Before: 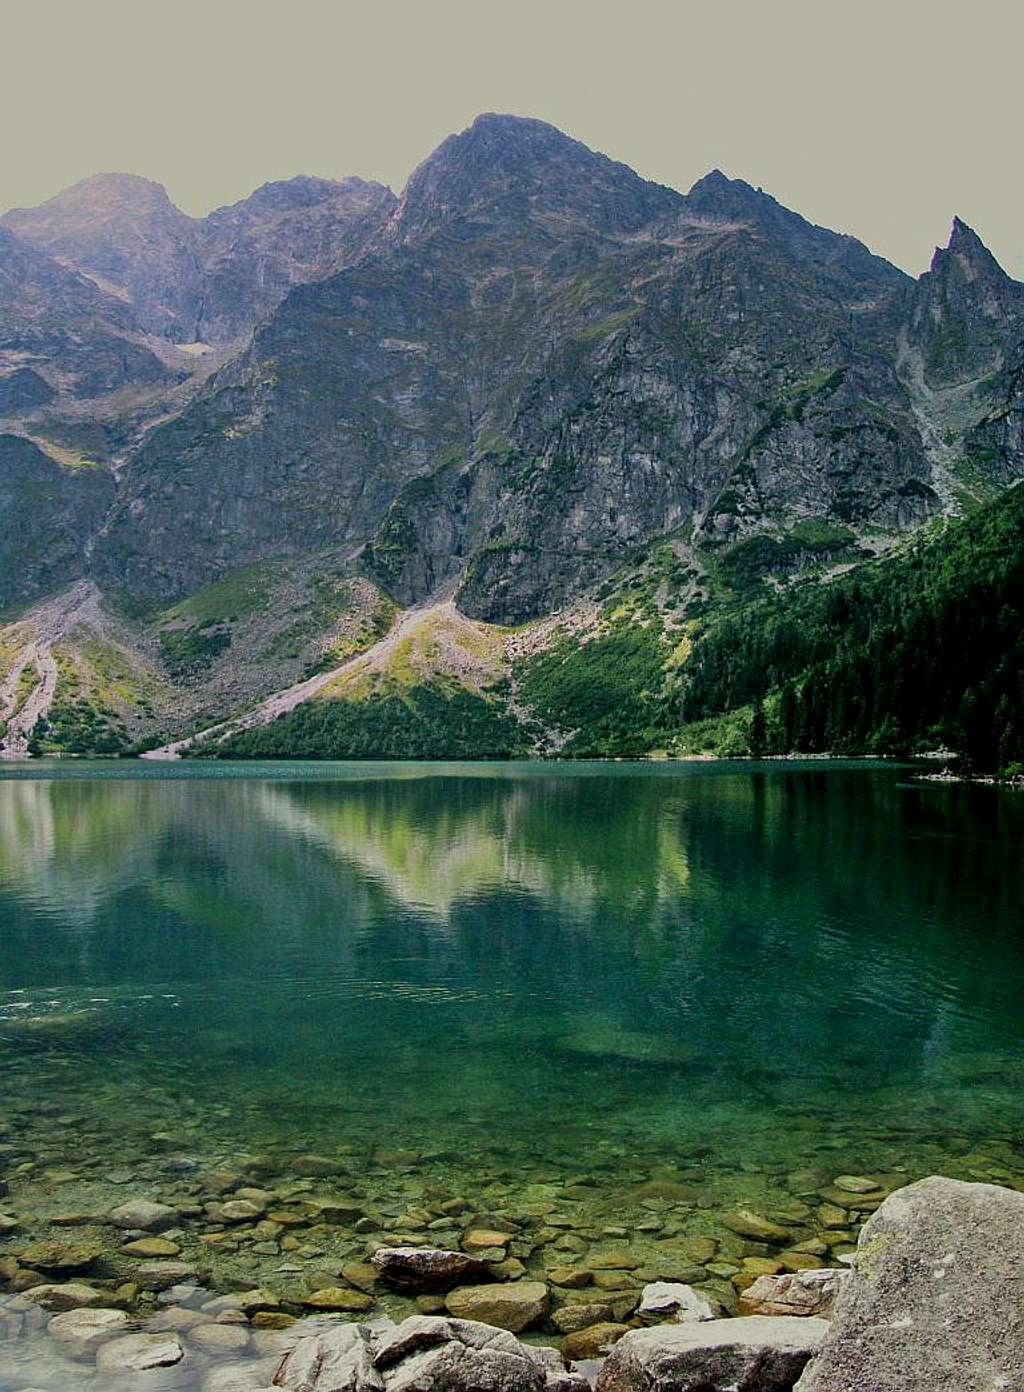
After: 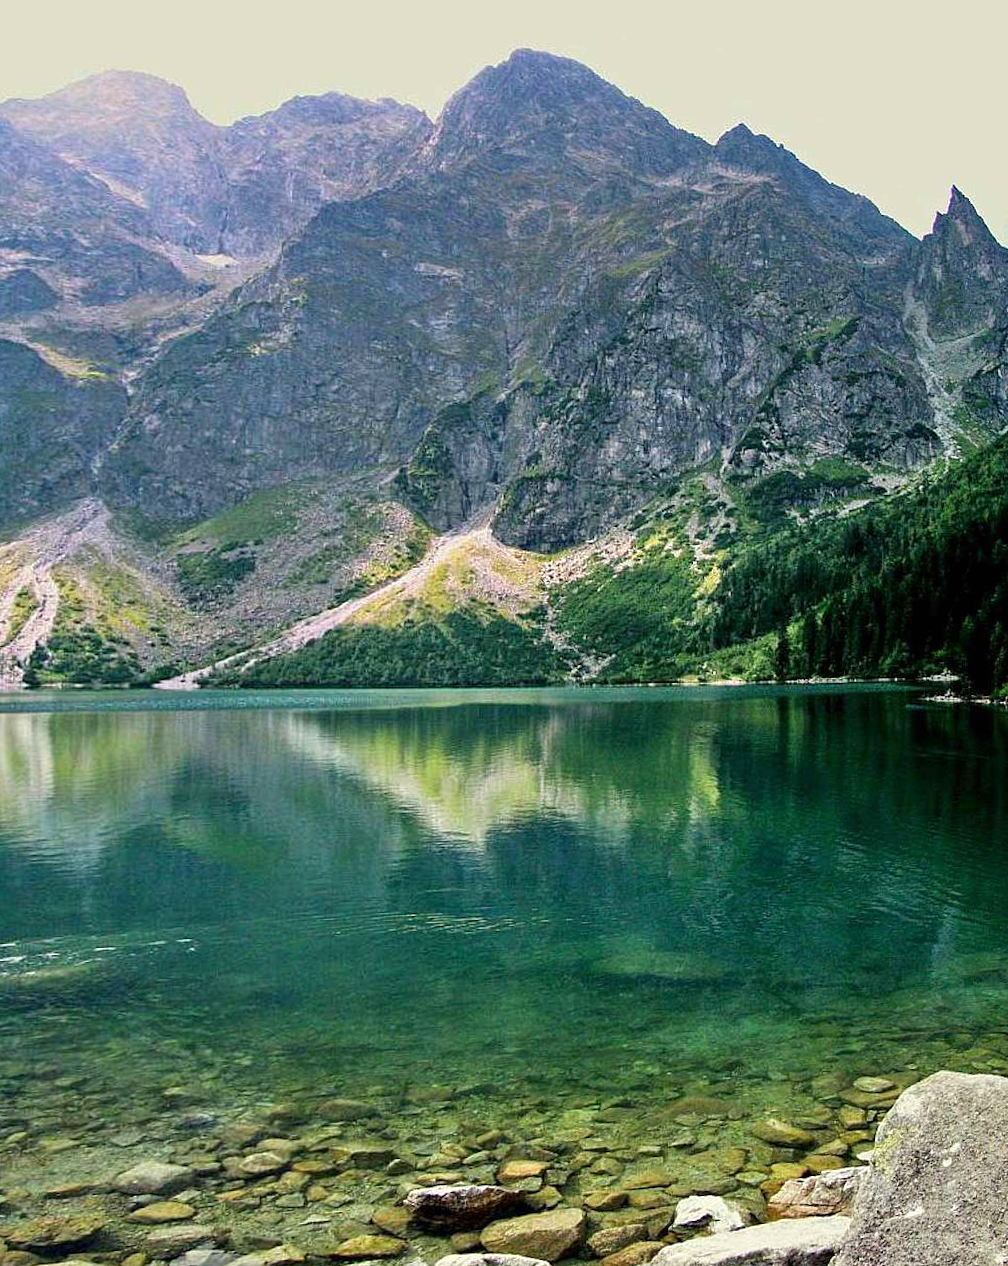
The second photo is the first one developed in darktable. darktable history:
rotate and perspective: rotation -0.013°, lens shift (vertical) -0.027, lens shift (horizontal) 0.178, crop left 0.016, crop right 0.989, crop top 0.082, crop bottom 0.918
exposure: black level correction 0, exposure 0.7 EV, compensate exposure bias true, compensate highlight preservation false
